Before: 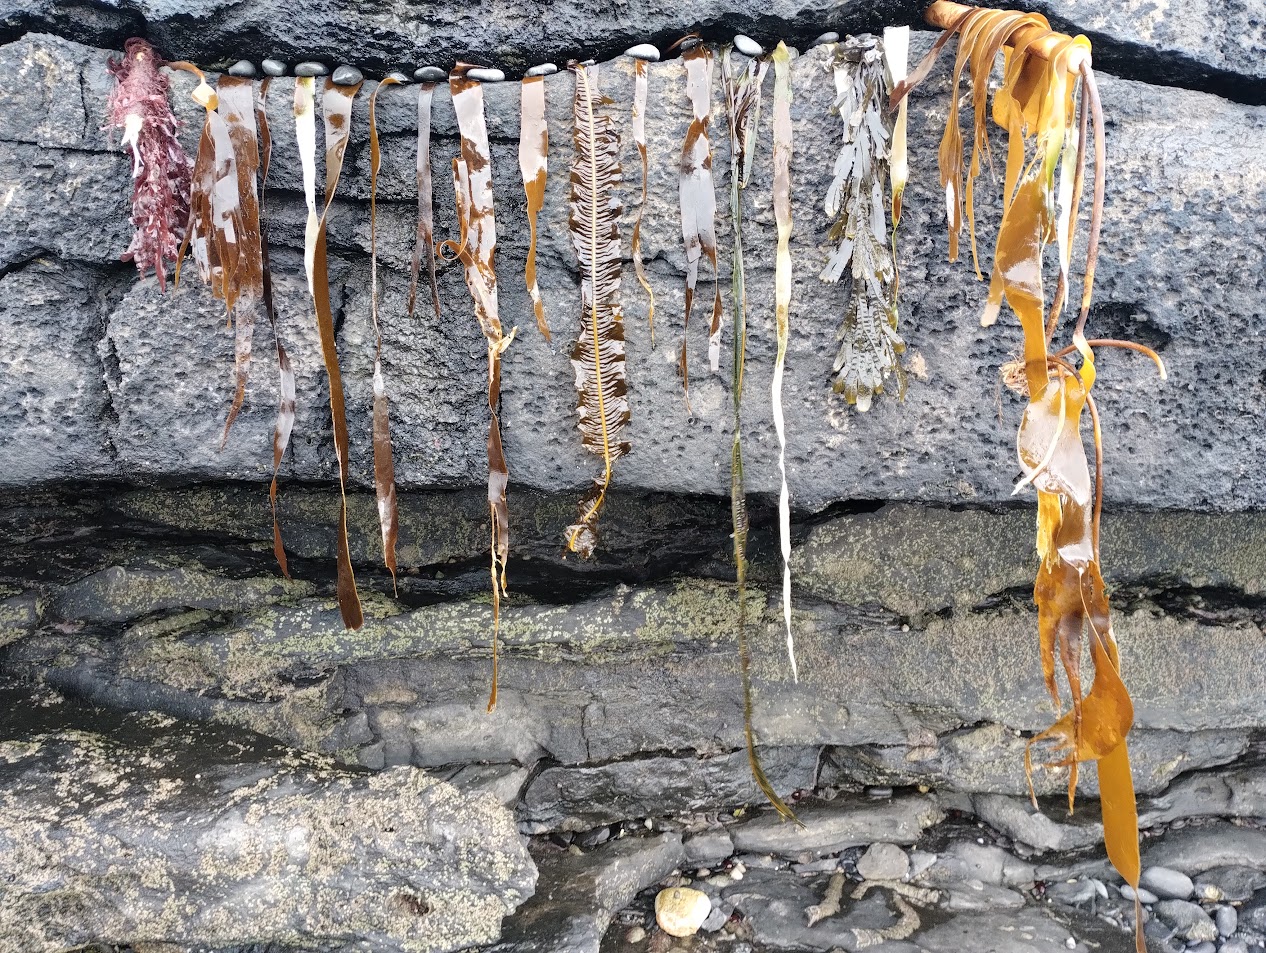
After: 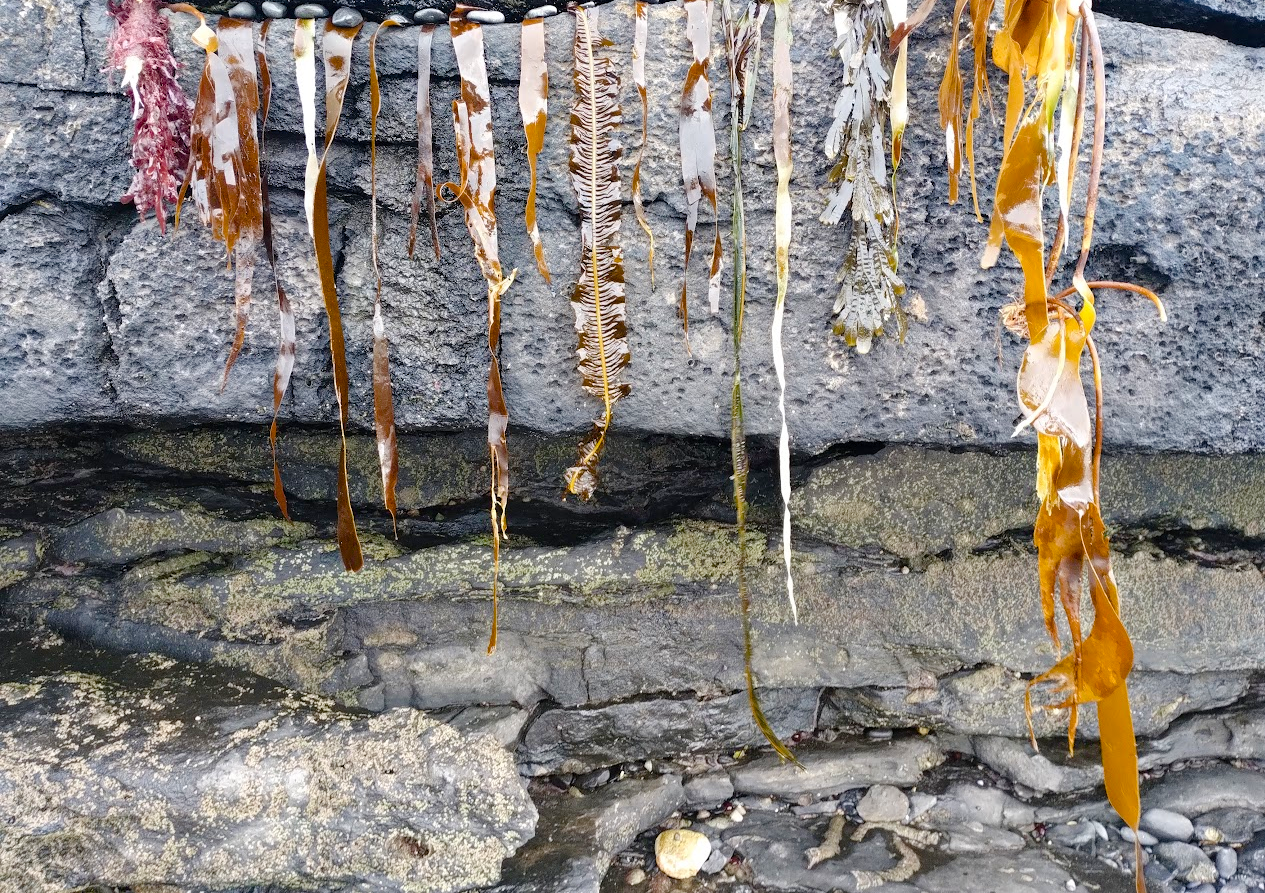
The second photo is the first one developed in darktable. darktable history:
color balance rgb: perceptual saturation grading › global saturation 35%, perceptual saturation grading › highlights -25%, perceptual saturation grading › shadows 50%
crop and rotate: top 6.25%
